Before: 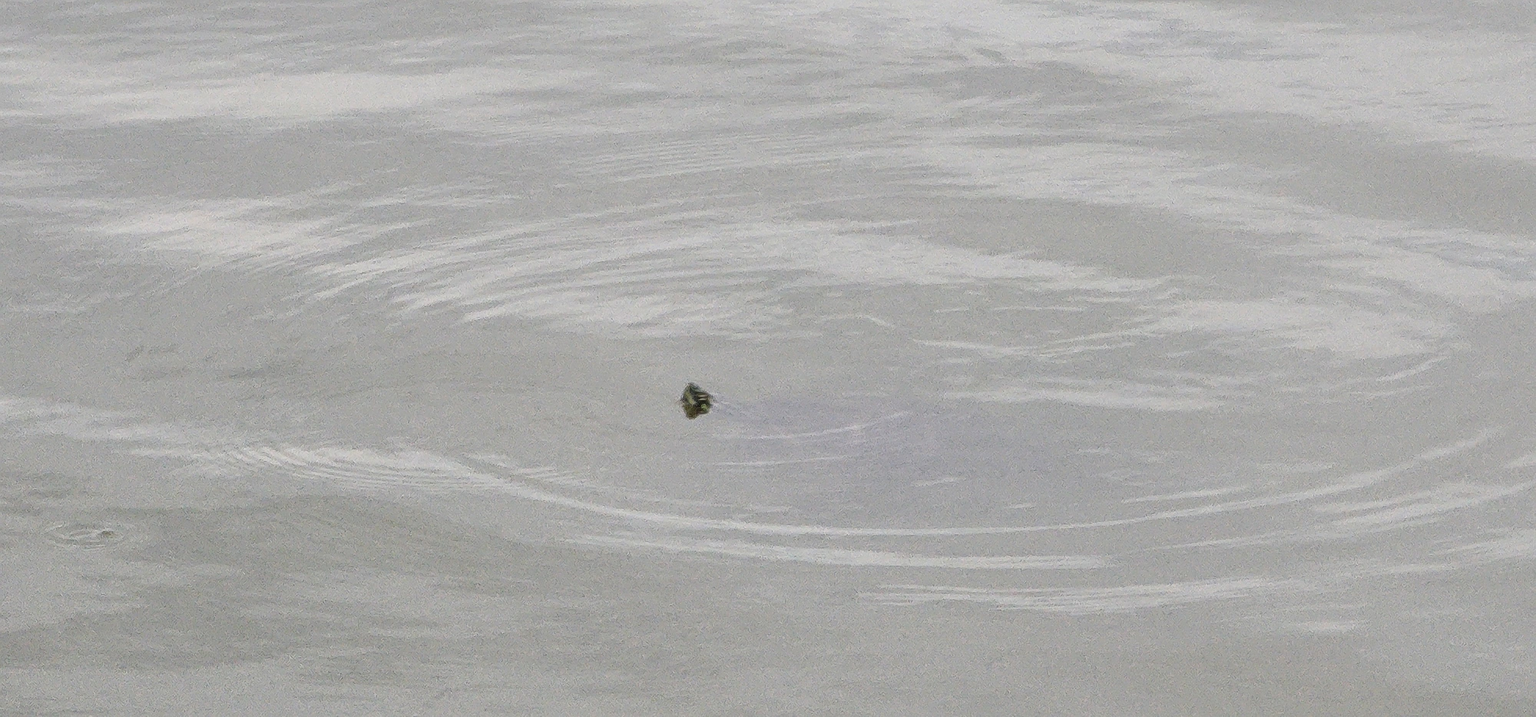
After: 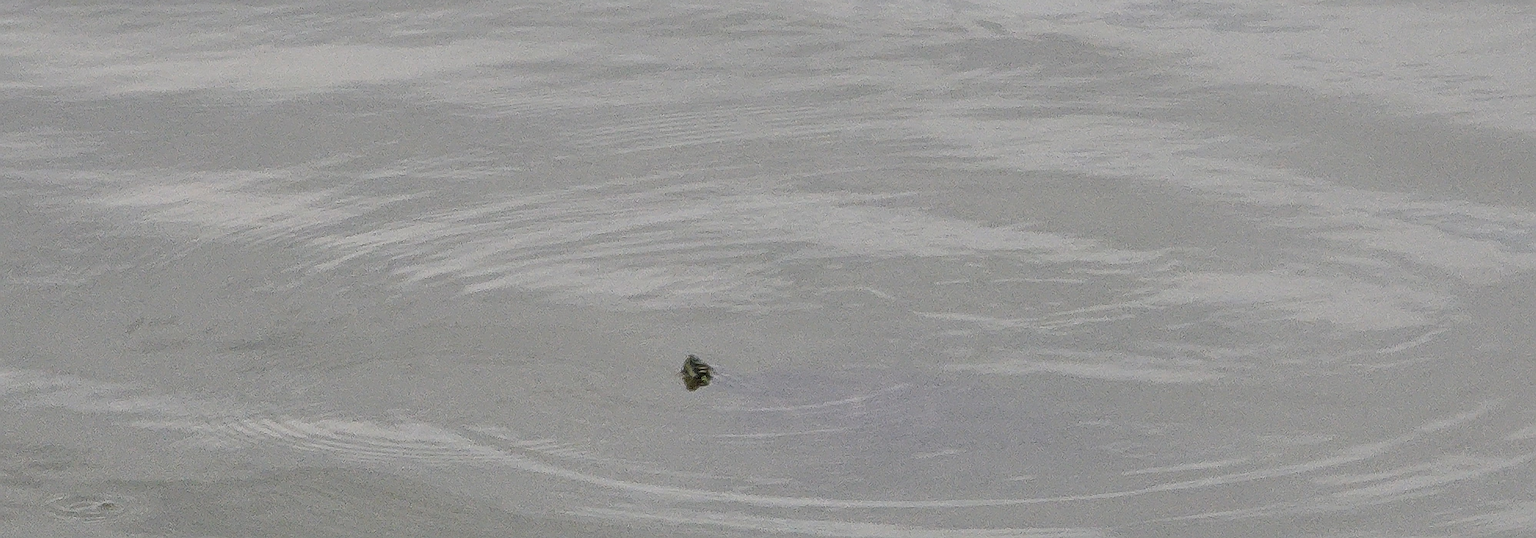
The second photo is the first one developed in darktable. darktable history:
crop: top 3.969%, bottom 20.924%
sharpen: radius 2.759
exposure: exposure -0.436 EV, compensate highlight preservation false
tone equalizer: edges refinement/feathering 500, mask exposure compensation -1.57 EV, preserve details no
